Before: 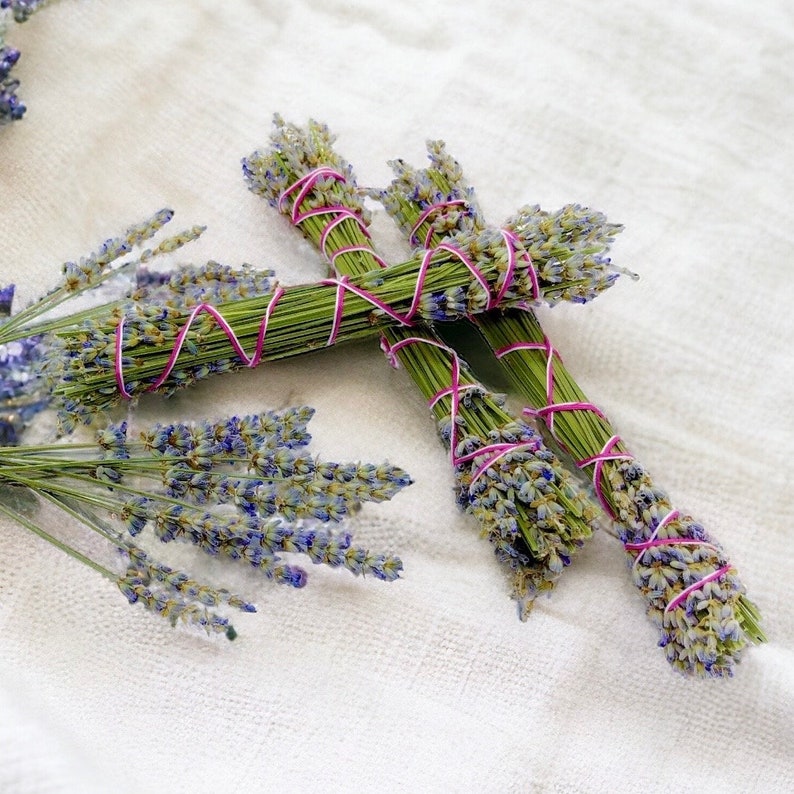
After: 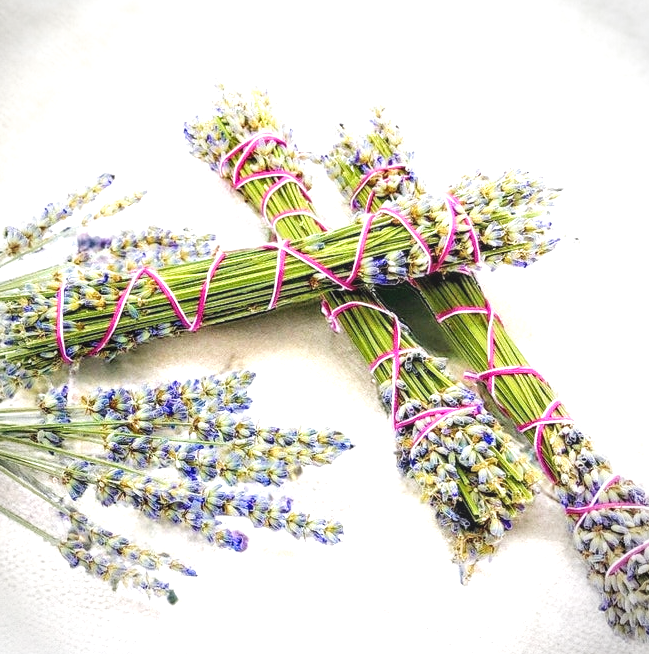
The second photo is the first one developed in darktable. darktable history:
exposure: black level correction 0, exposure 1.296 EV, compensate exposure bias true, compensate highlight preservation false
crop and rotate: left 7.582%, top 4.597%, right 10.579%, bottom 12.984%
vignetting: unbound false
tone curve: curves: ch0 [(0, 0.046) (0.04, 0.074) (0.831, 0.861) (1, 1)]; ch1 [(0, 0) (0.146, 0.159) (0.338, 0.365) (0.417, 0.455) (0.489, 0.486) (0.504, 0.502) (0.529, 0.537) (0.563, 0.567) (1, 1)]; ch2 [(0, 0) (0.307, 0.298) (0.388, 0.375) (0.443, 0.456) (0.485, 0.492) (0.544, 0.525) (1, 1)], preserve colors none
local contrast: on, module defaults
